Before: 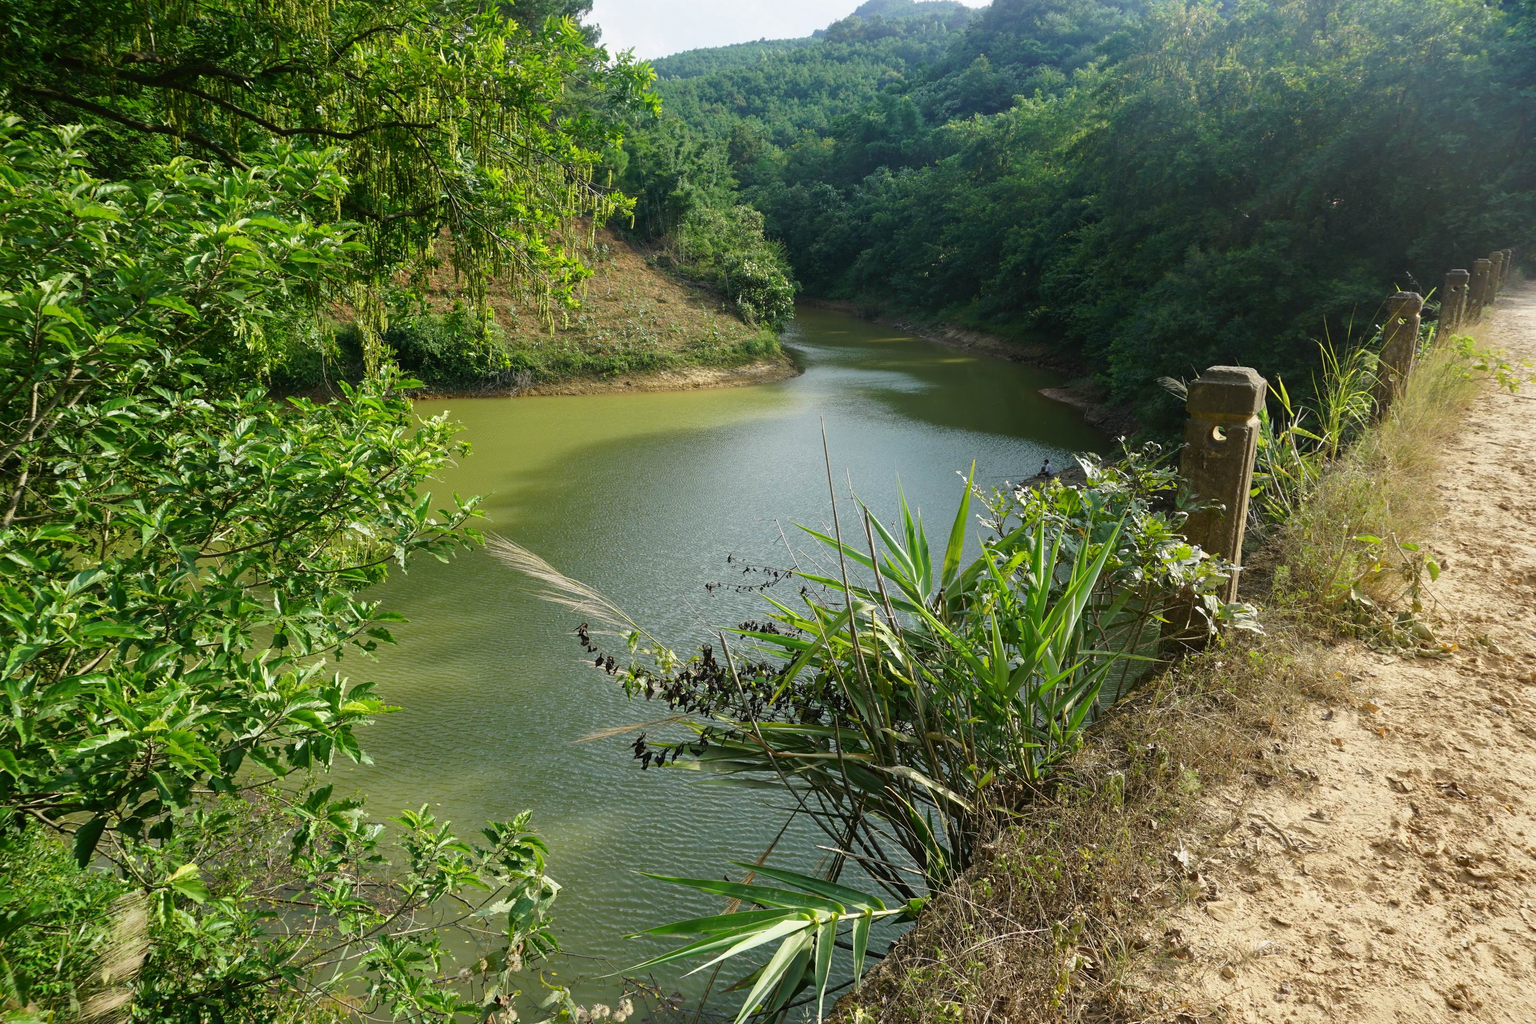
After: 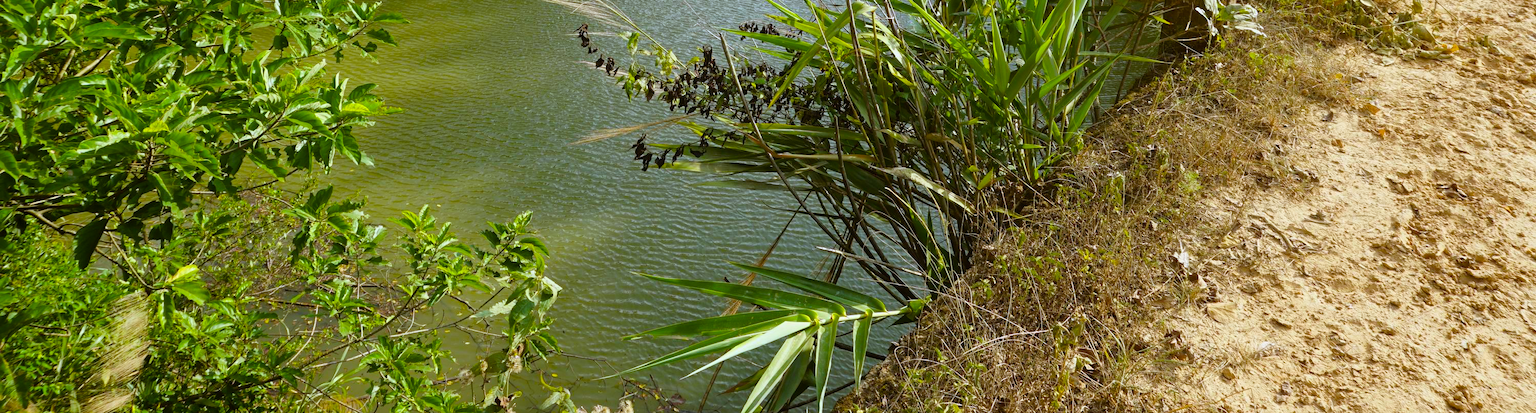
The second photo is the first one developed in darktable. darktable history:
color balance rgb: power › chroma 2.51%, power › hue 70.75°, perceptual saturation grading › global saturation 25.586%
crop and rotate: top 58.516%, bottom 1.09%
color calibration: output R [1.003, 0.027, -0.041, 0], output G [-0.018, 1.043, -0.038, 0], output B [0.071, -0.086, 1.017, 0], illuminant as shot in camera, x 0.366, y 0.379, temperature 4424.77 K
